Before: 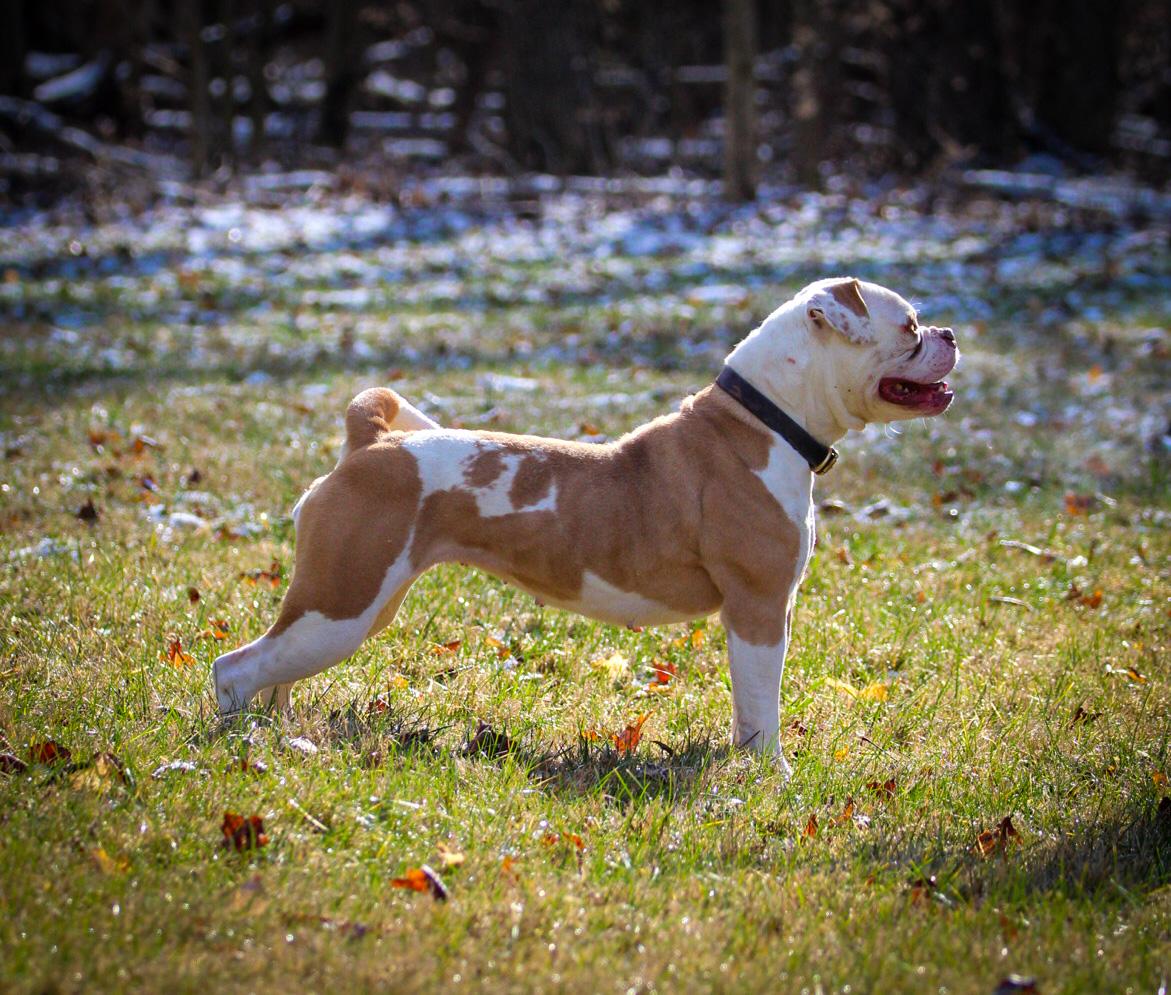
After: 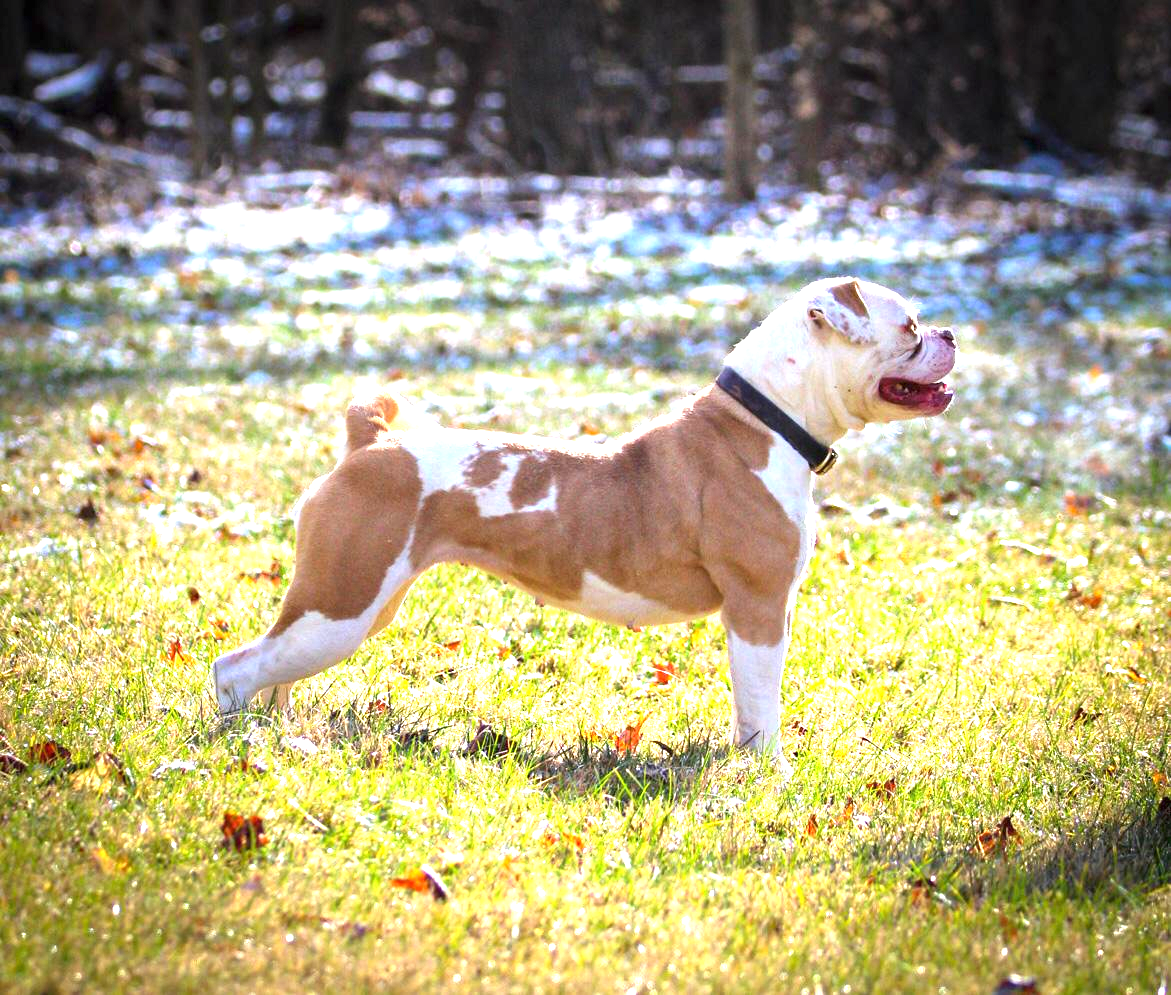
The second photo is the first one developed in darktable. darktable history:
exposure: black level correction 0, exposure 1.527 EV, compensate exposure bias true, compensate highlight preservation false
